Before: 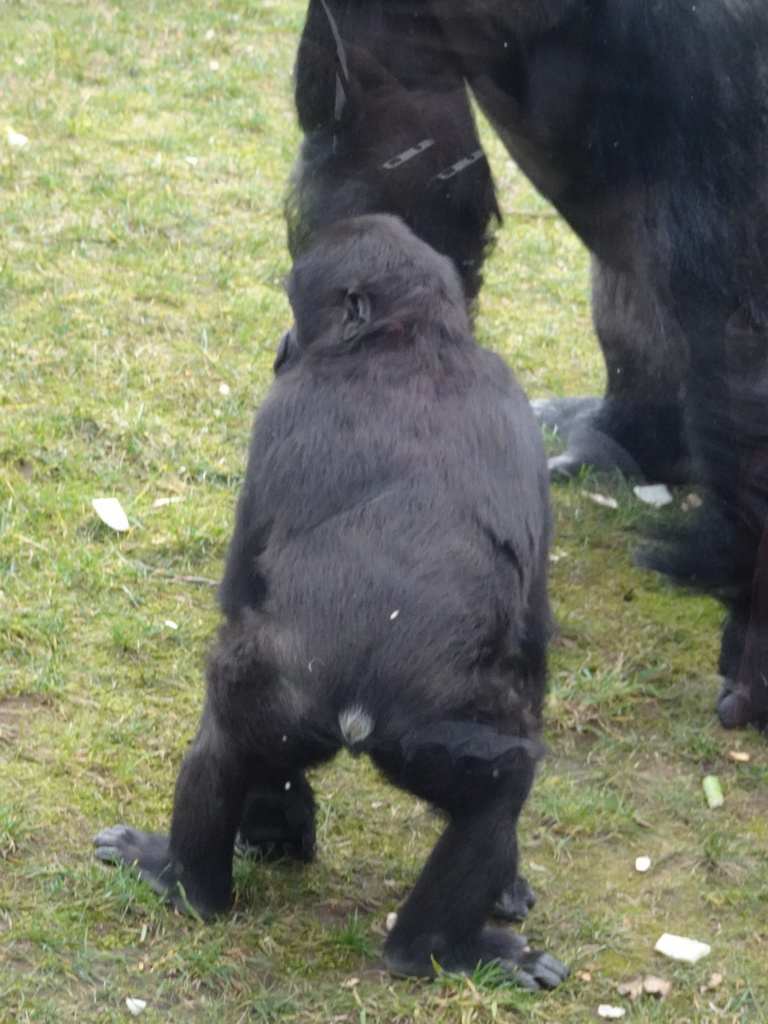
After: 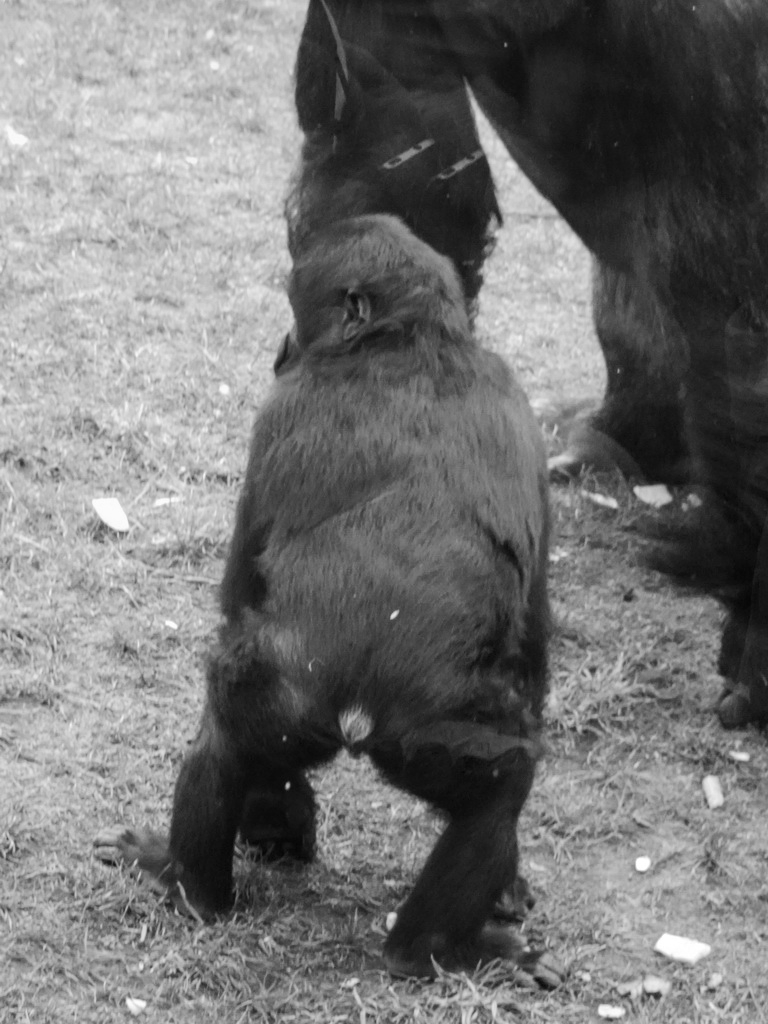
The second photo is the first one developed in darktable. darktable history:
monochrome: a 73.58, b 64.21
local contrast: on, module defaults
tone curve: curves: ch0 [(0, 0) (0.003, 0.005) (0.011, 0.011) (0.025, 0.022) (0.044, 0.035) (0.069, 0.051) (0.1, 0.073) (0.136, 0.106) (0.177, 0.147) (0.224, 0.195) (0.277, 0.253) (0.335, 0.315) (0.399, 0.388) (0.468, 0.488) (0.543, 0.586) (0.623, 0.685) (0.709, 0.764) (0.801, 0.838) (0.898, 0.908) (1, 1)], preserve colors none
